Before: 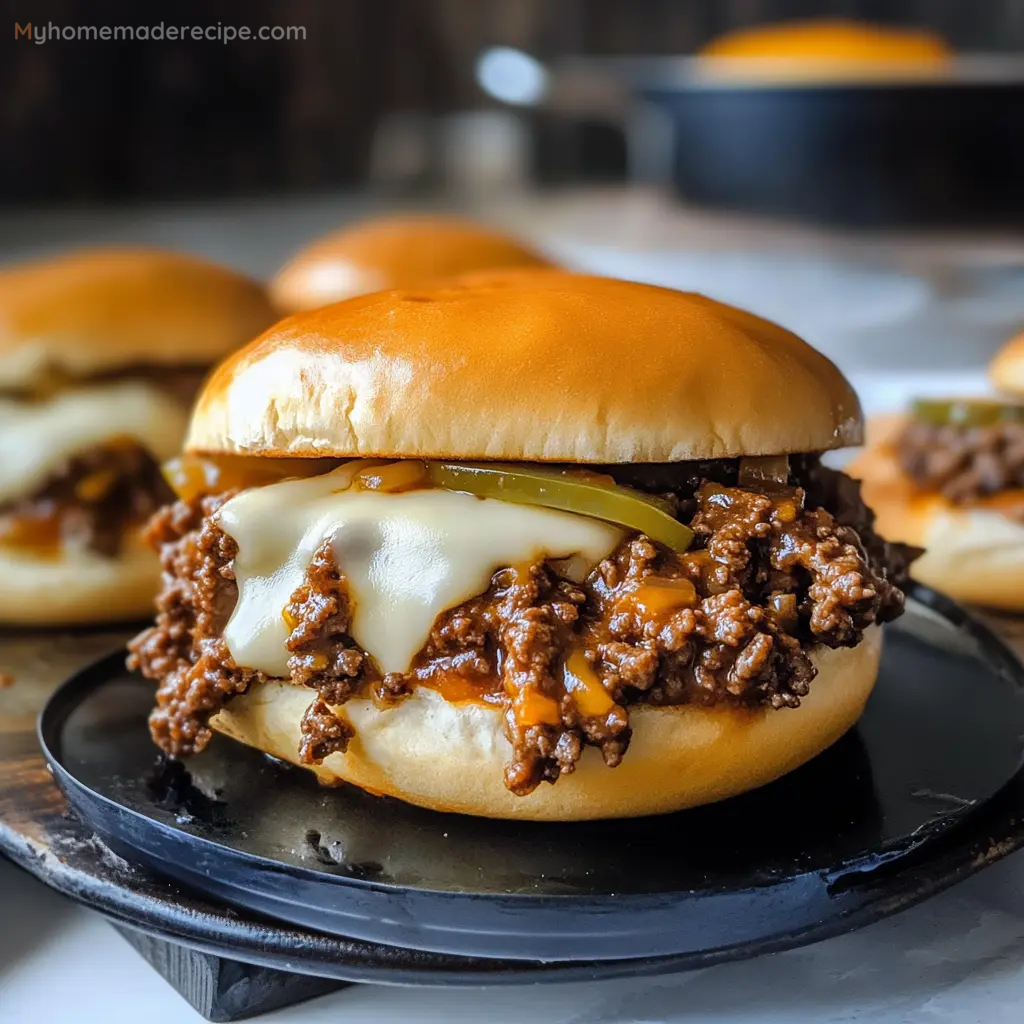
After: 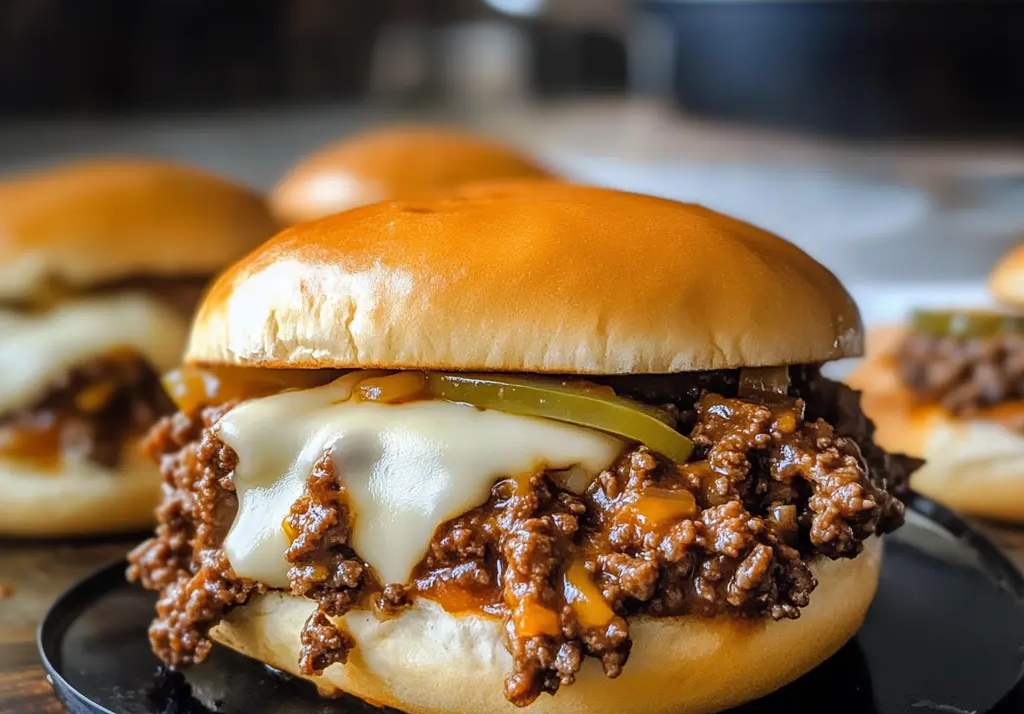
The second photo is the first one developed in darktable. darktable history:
crop and rotate: top 8.704%, bottom 21.536%
